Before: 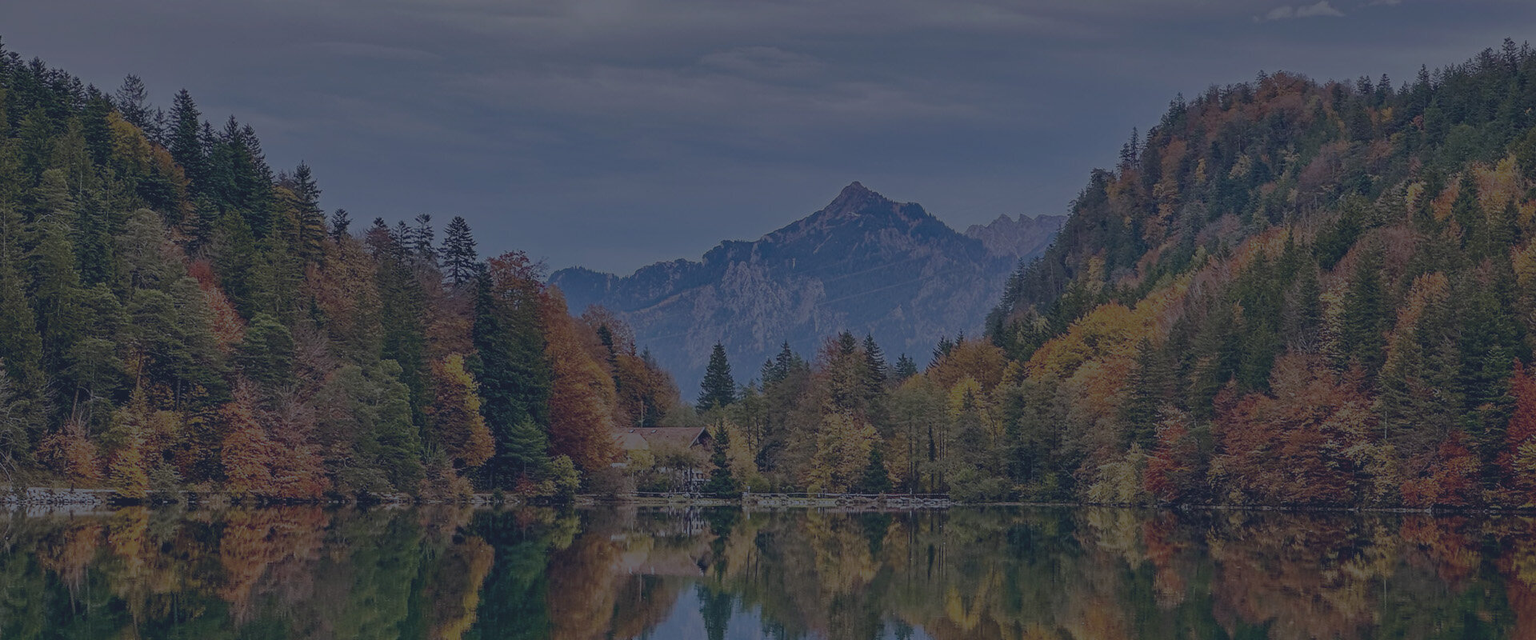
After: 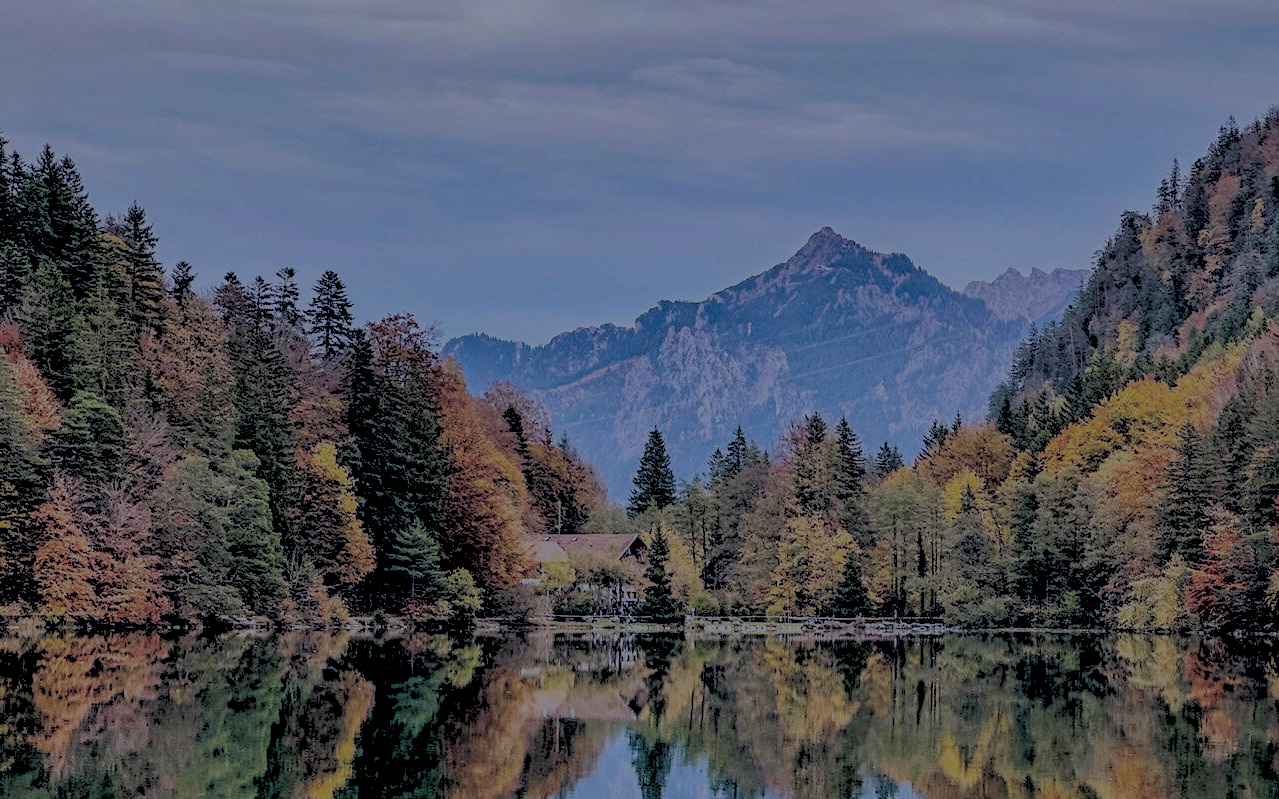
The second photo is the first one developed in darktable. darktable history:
color balance rgb: perceptual saturation grading › global saturation 20%, global vibrance 20%
rgb levels: levels [[0.027, 0.429, 0.996], [0, 0.5, 1], [0, 0.5, 1]]
local contrast: on, module defaults
crop and rotate: left 12.673%, right 20.66%
